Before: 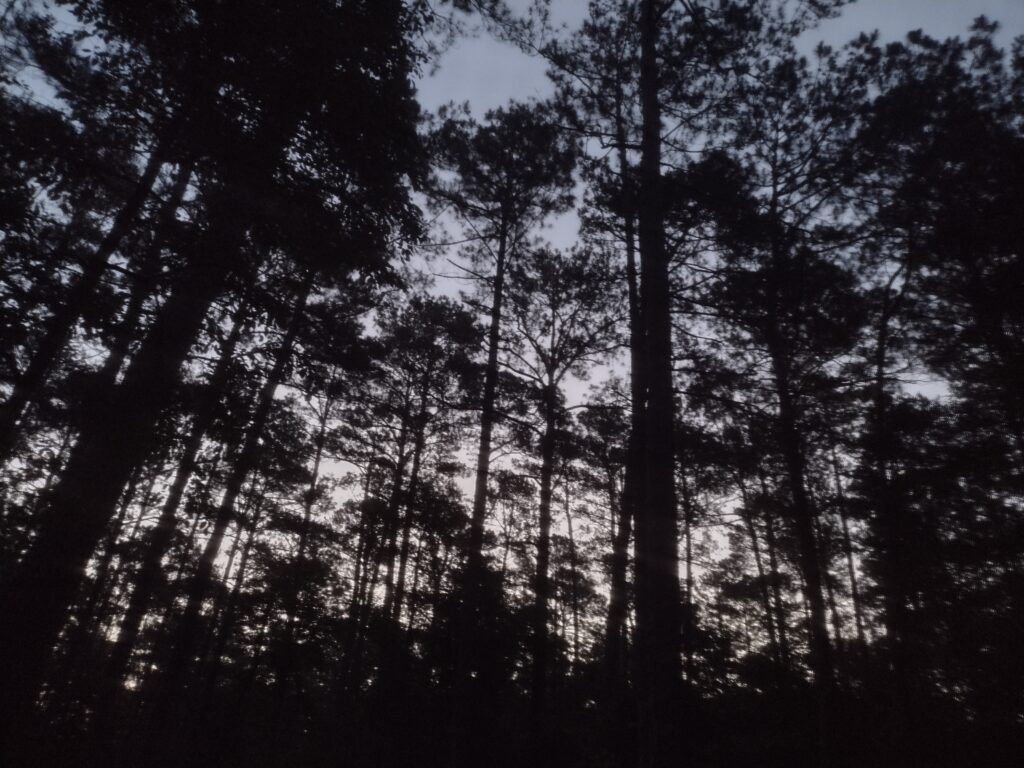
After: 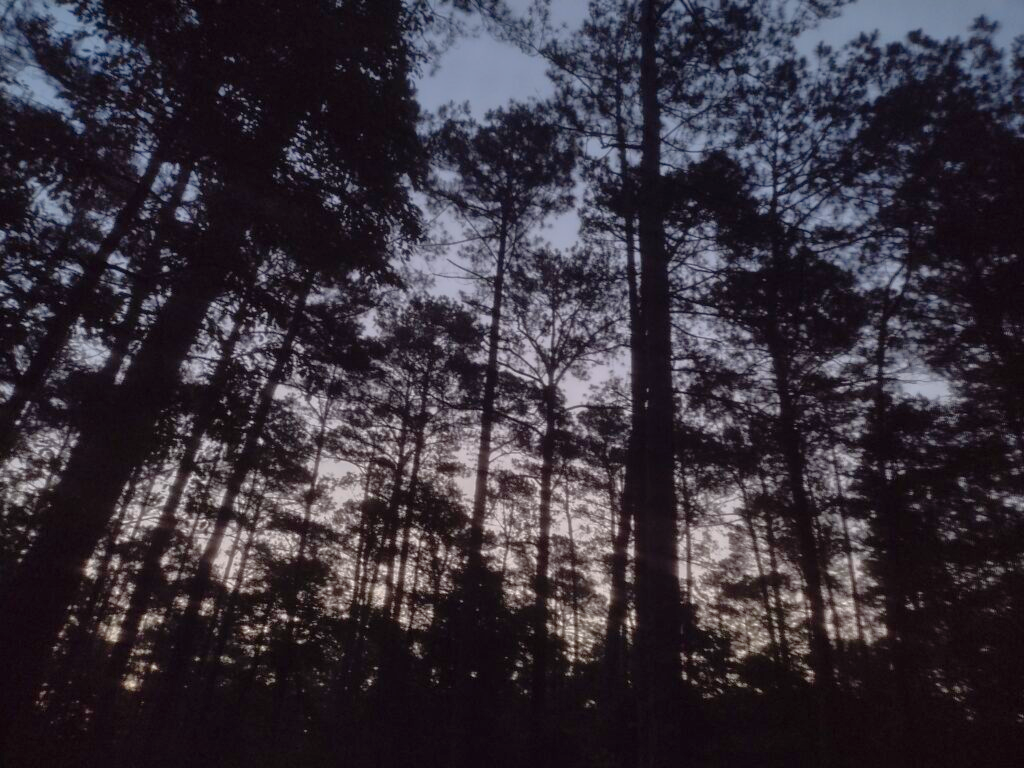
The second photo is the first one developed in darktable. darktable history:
contrast brightness saturation: brightness -0.02, saturation 0.35
color zones: curves: ch0 [(0, 0.465) (0.092, 0.596) (0.289, 0.464) (0.429, 0.453) (0.571, 0.464) (0.714, 0.455) (0.857, 0.462) (1, 0.465)]
shadows and highlights: on, module defaults
